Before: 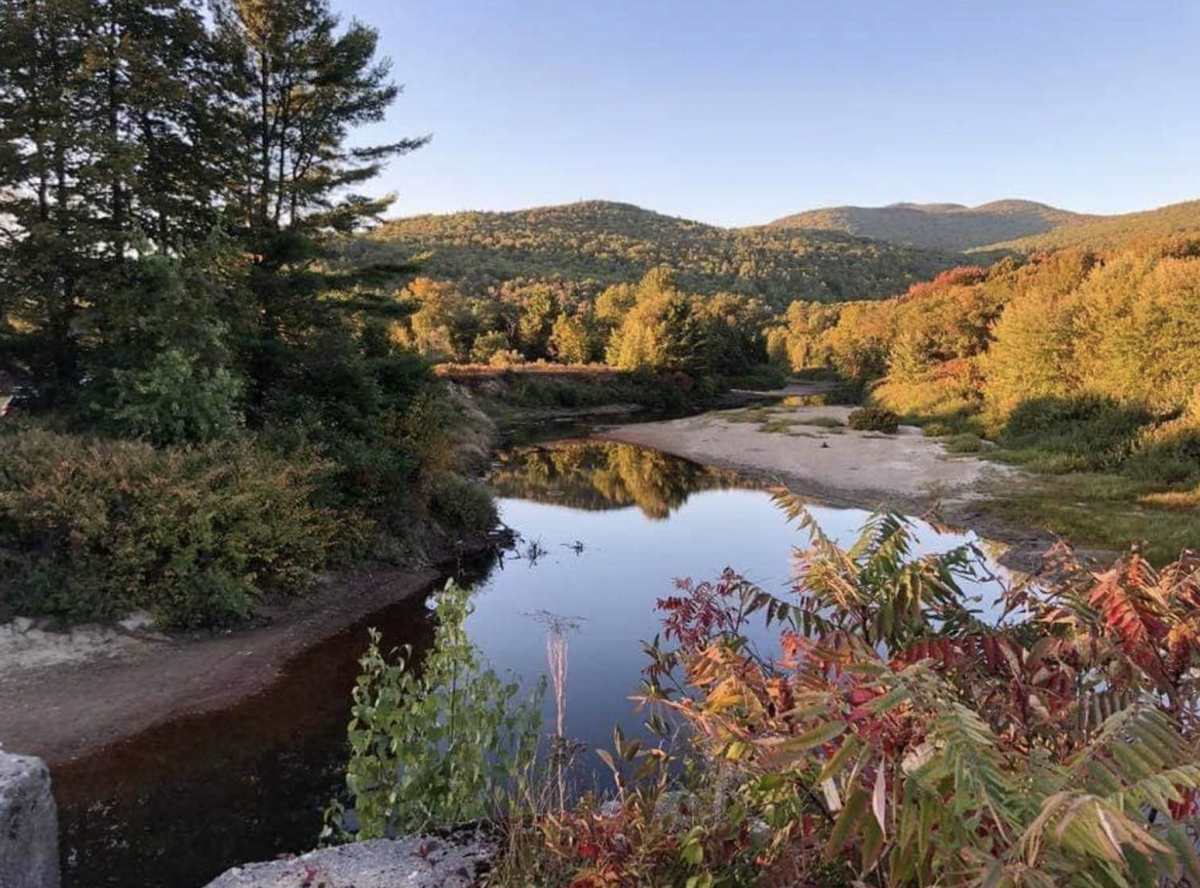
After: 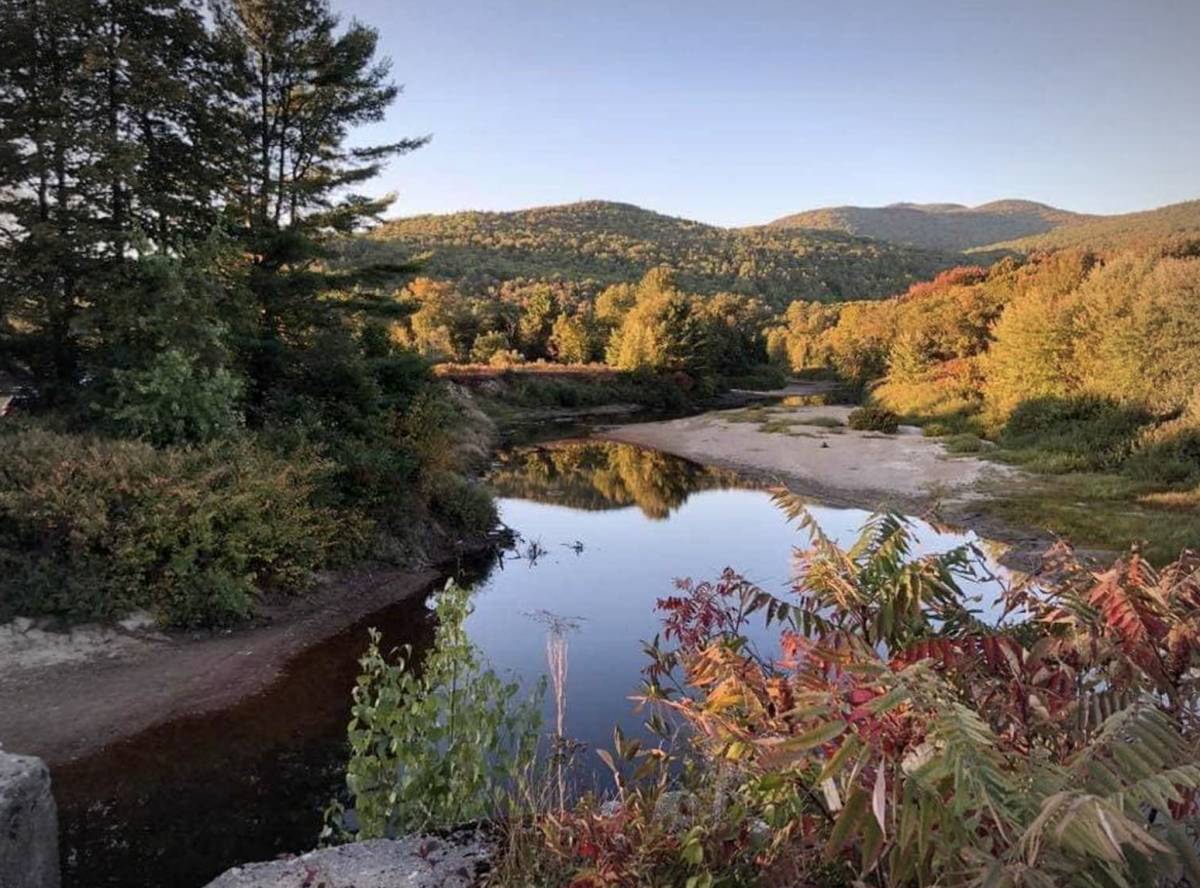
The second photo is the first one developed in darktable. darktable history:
exposure: black level correction 0.001, exposure 0.016 EV, compensate exposure bias true, compensate highlight preservation false
vignetting: fall-off radius 60.26%, automatic ratio true, unbound false
